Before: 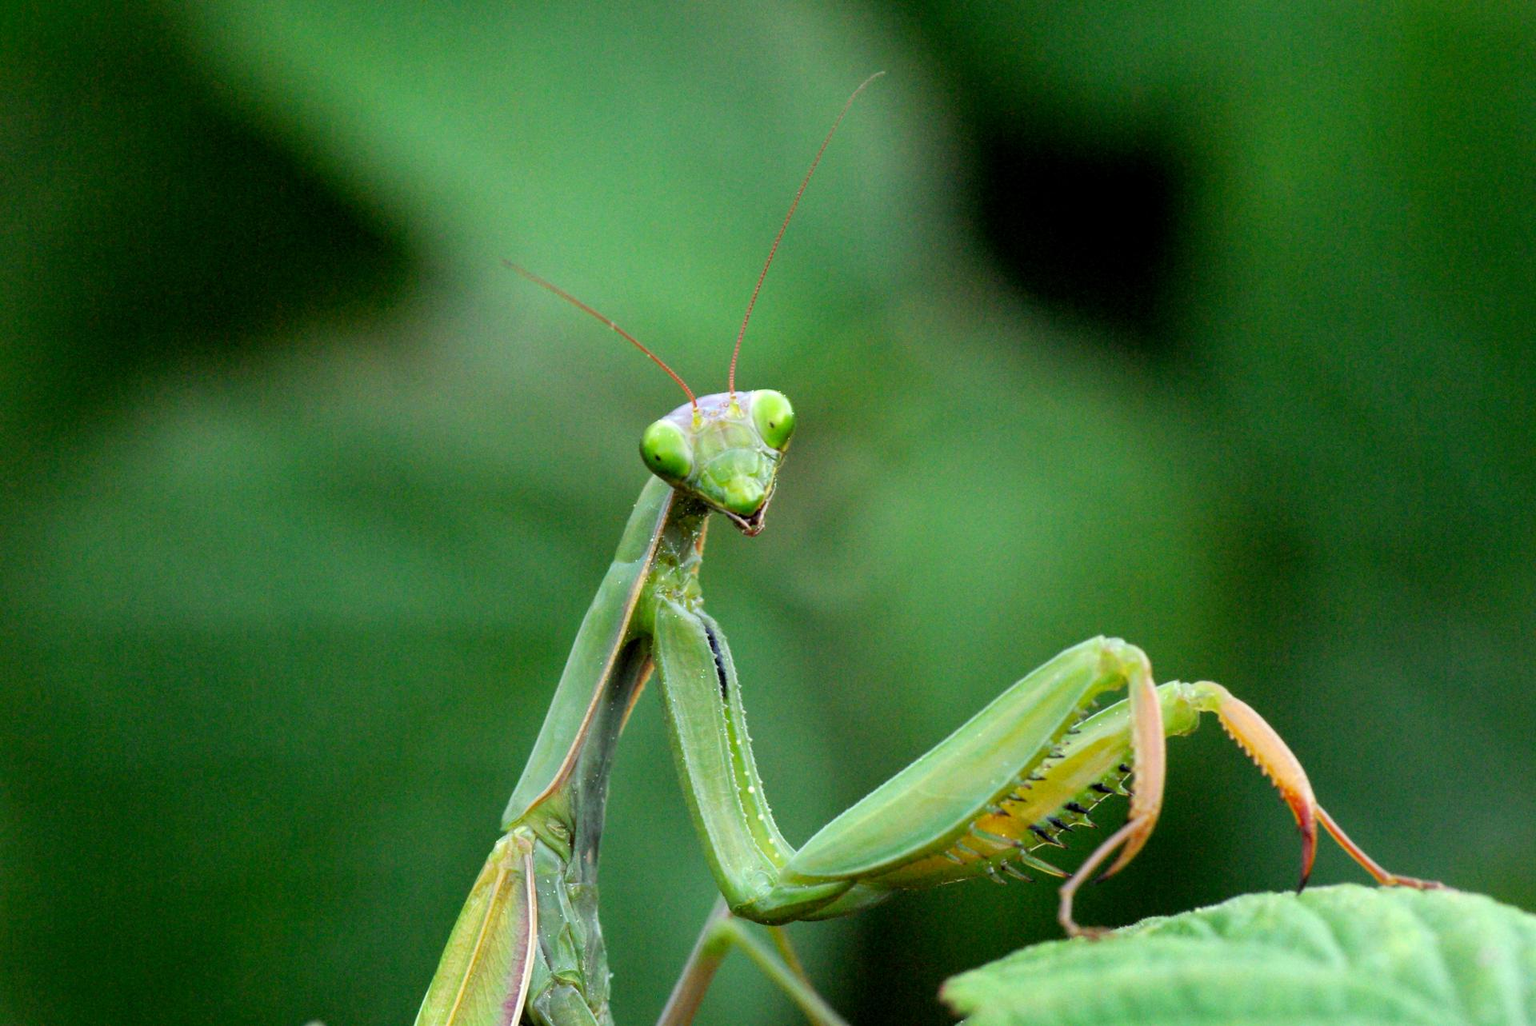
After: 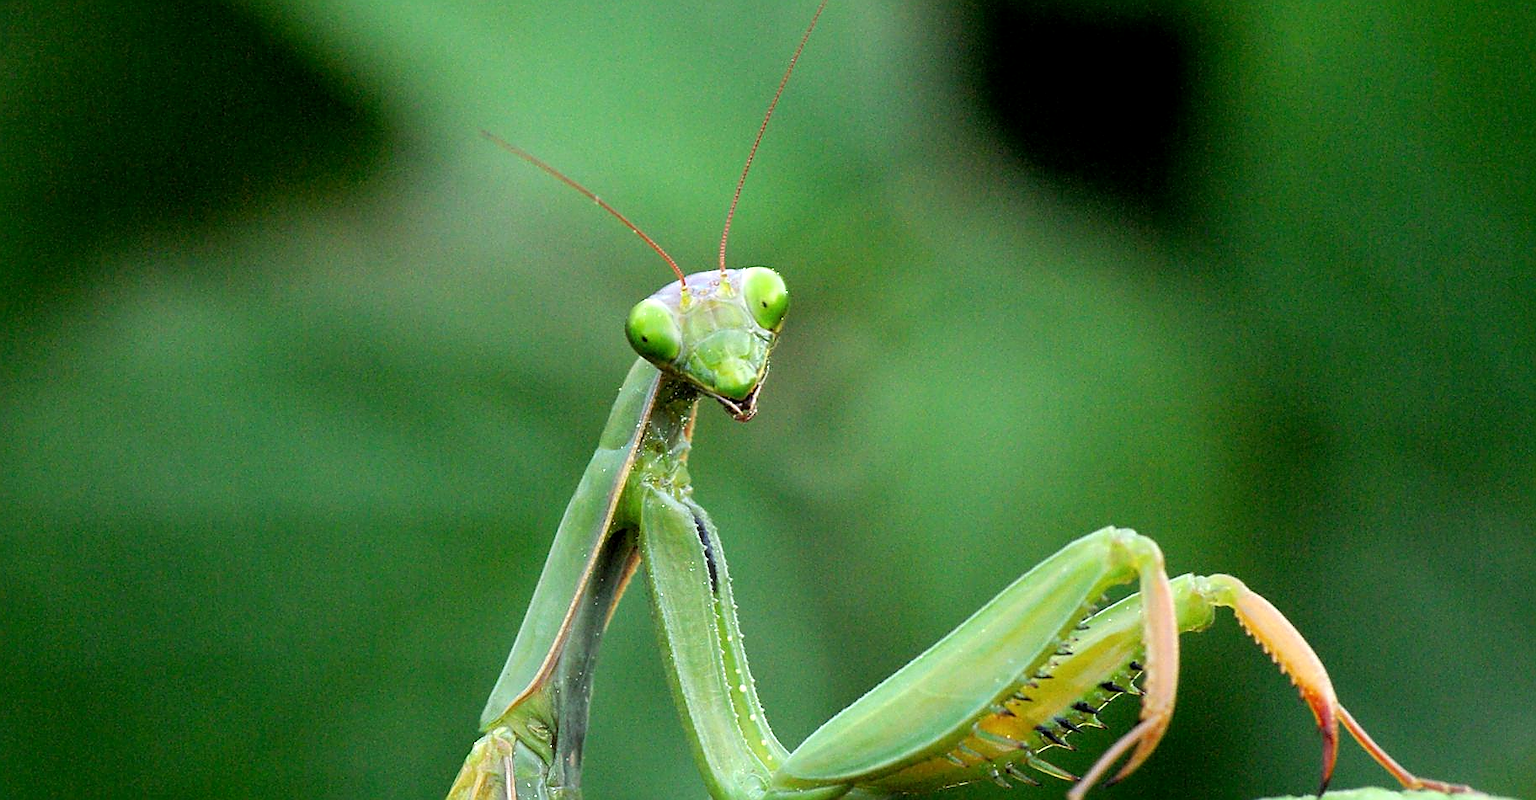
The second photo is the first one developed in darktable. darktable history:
exposure: black level correction 0.001, exposure 0.14 EV, compensate highlight preservation false
crop and rotate: left 2.991%, top 13.302%, right 1.981%, bottom 12.636%
sharpen: radius 1.4, amount 1.25, threshold 0.7
haze removal: strength -0.05
